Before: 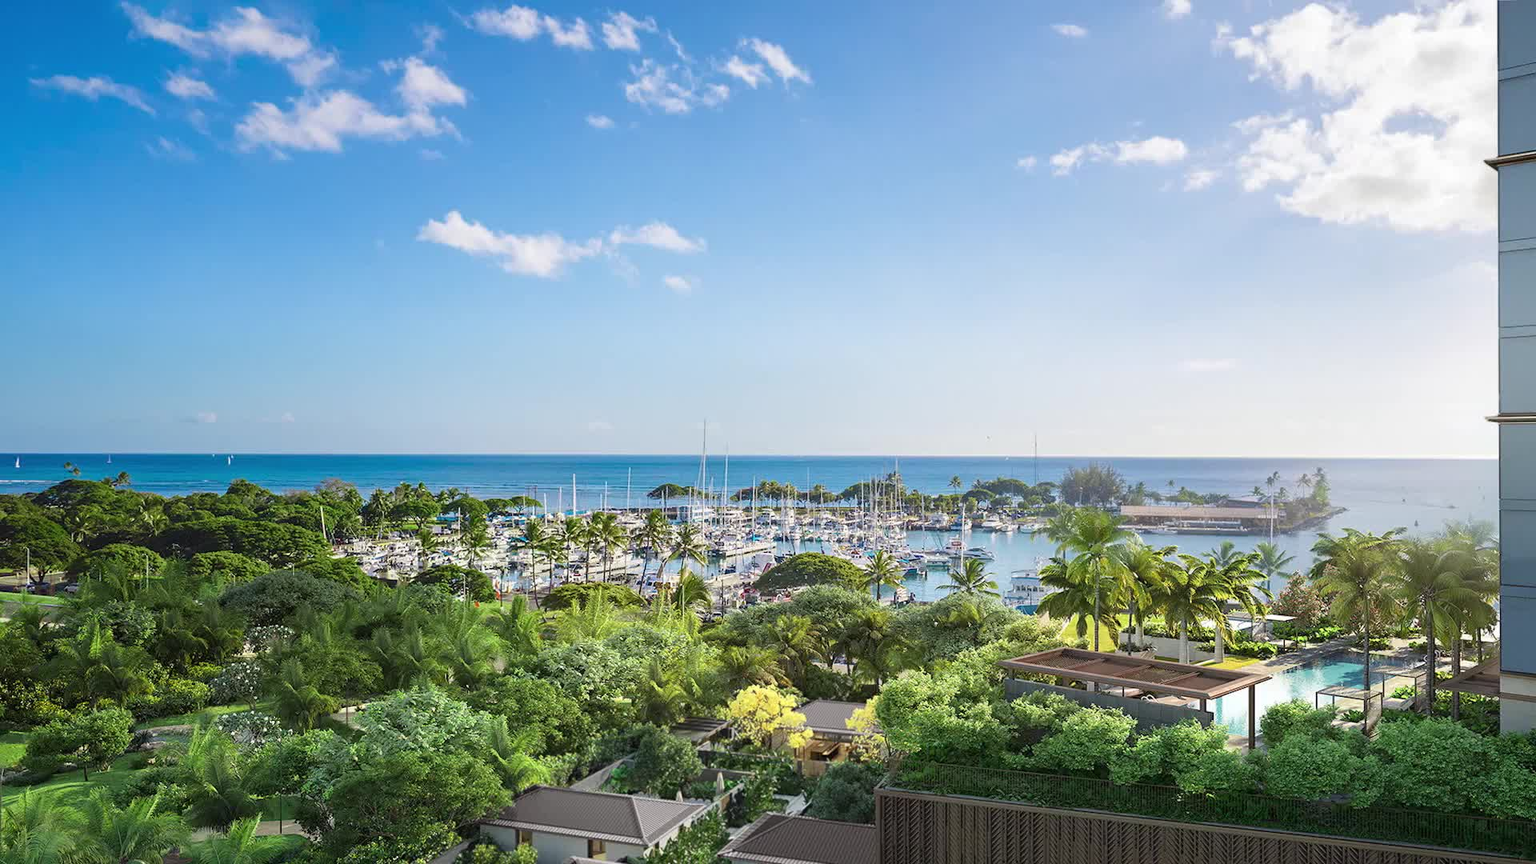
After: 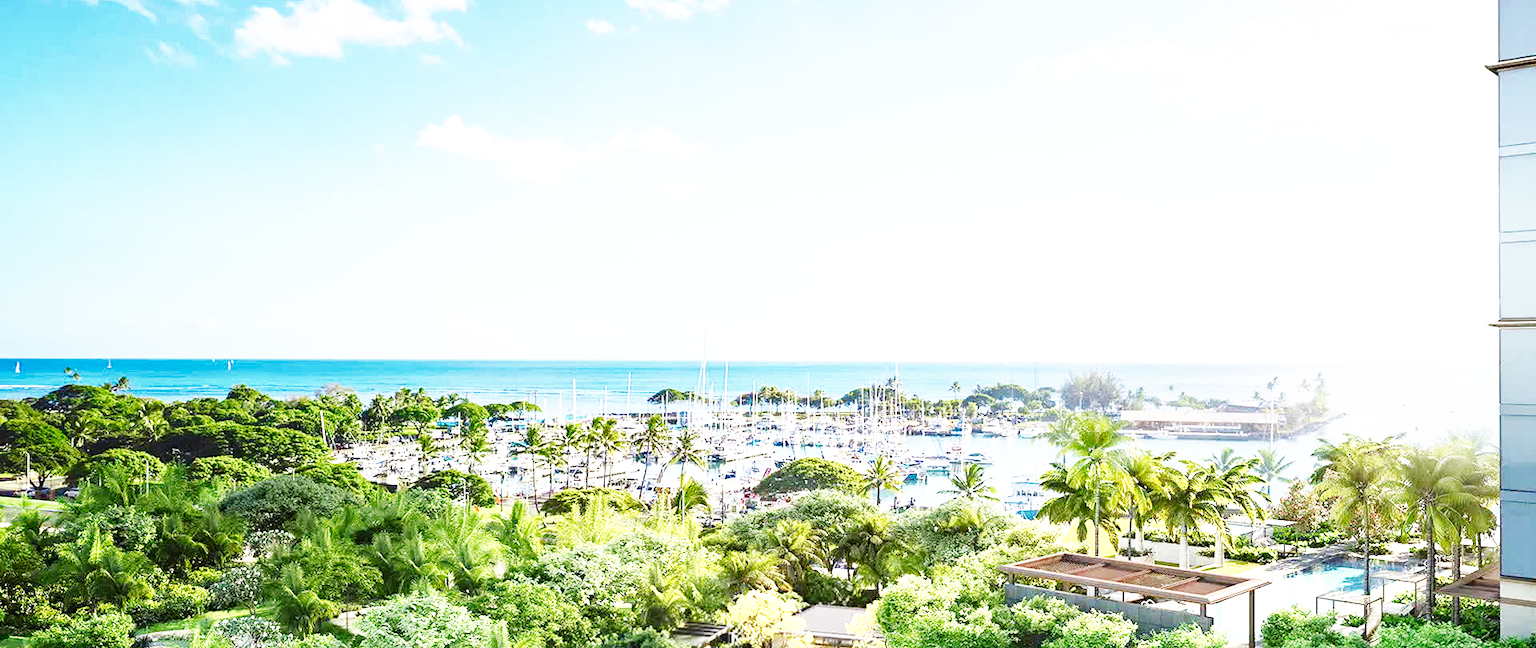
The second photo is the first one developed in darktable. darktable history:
exposure: black level correction 0, exposure 0.683 EV, compensate exposure bias true, compensate highlight preservation false
crop: top 11.03%, bottom 13.871%
base curve: curves: ch0 [(0, 0) (0.007, 0.004) (0.027, 0.03) (0.046, 0.07) (0.207, 0.54) (0.442, 0.872) (0.673, 0.972) (1, 1)], preserve colors none
tone curve: curves: ch0 [(0, 0) (0.003, 0.002) (0.011, 0.009) (0.025, 0.021) (0.044, 0.037) (0.069, 0.058) (0.1, 0.084) (0.136, 0.114) (0.177, 0.149) (0.224, 0.188) (0.277, 0.232) (0.335, 0.281) (0.399, 0.341) (0.468, 0.416) (0.543, 0.496) (0.623, 0.574) (0.709, 0.659) (0.801, 0.754) (0.898, 0.876) (1, 1)], color space Lab, independent channels, preserve colors none
